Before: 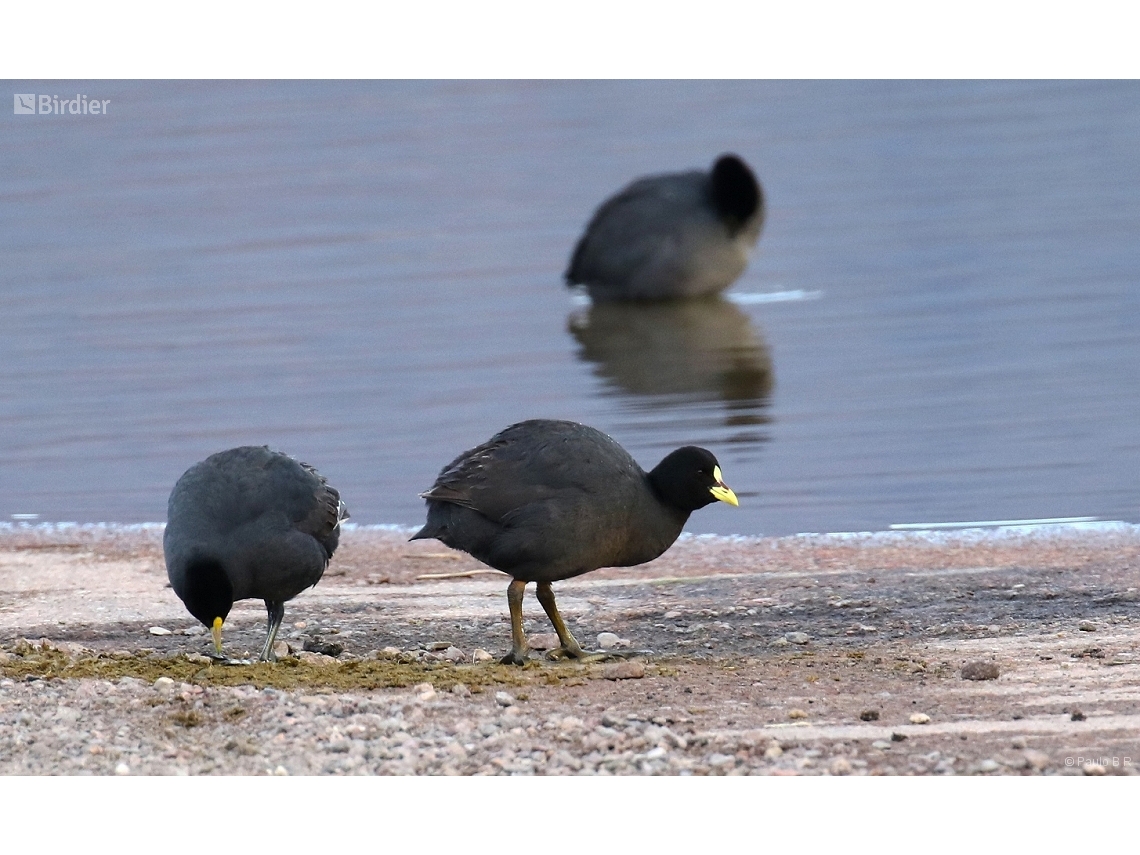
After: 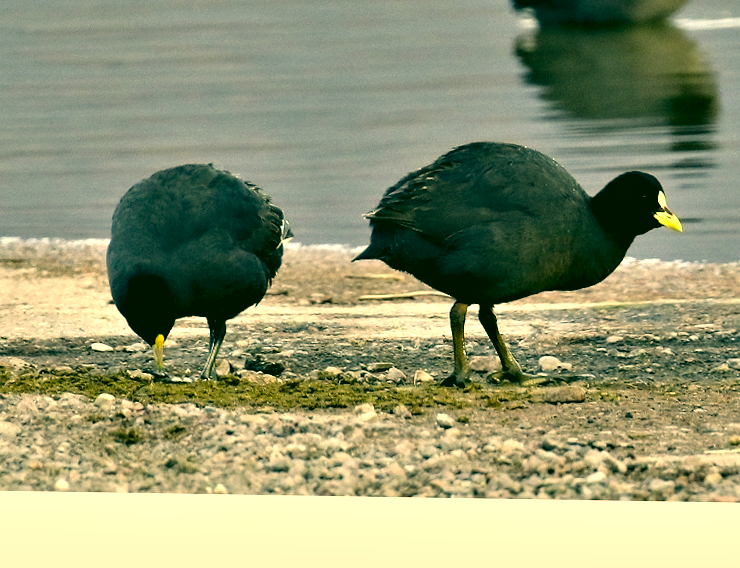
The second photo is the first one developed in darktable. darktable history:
crop and rotate: angle -0.921°, left 3.878%, top 32.05%, right 29.792%
contrast equalizer: y [[0.6 ×6], [0.55 ×6], [0 ×6], [0 ×6], [0 ×6]]
color correction: highlights a* 5.7, highlights b* 33.73, shadows a* -26.33, shadows b* 3.83
contrast brightness saturation: contrast 0.007, saturation -0.057
tone equalizer: on, module defaults
